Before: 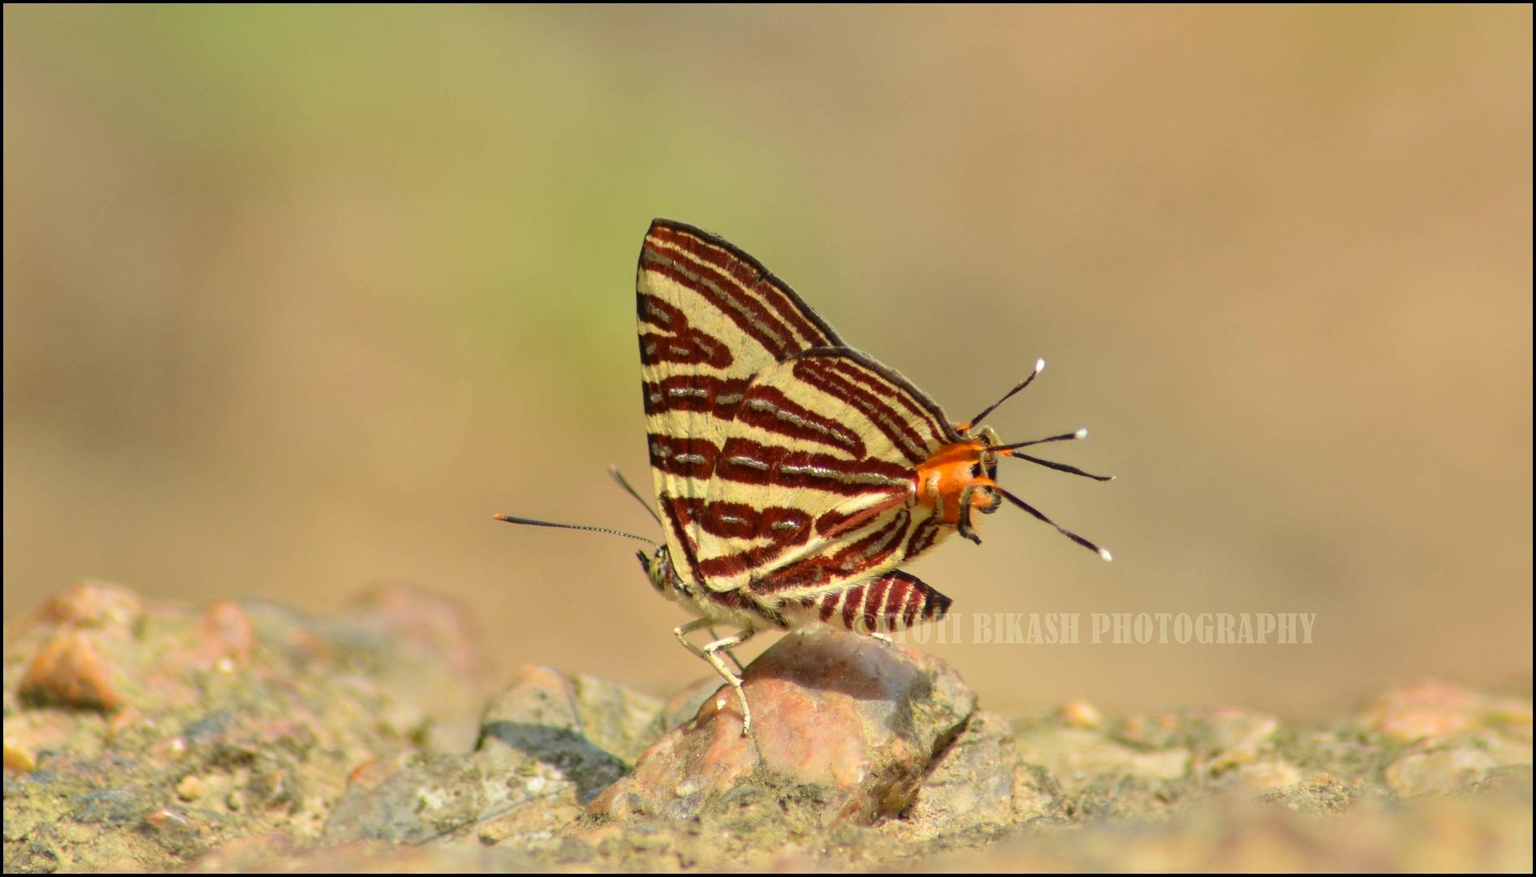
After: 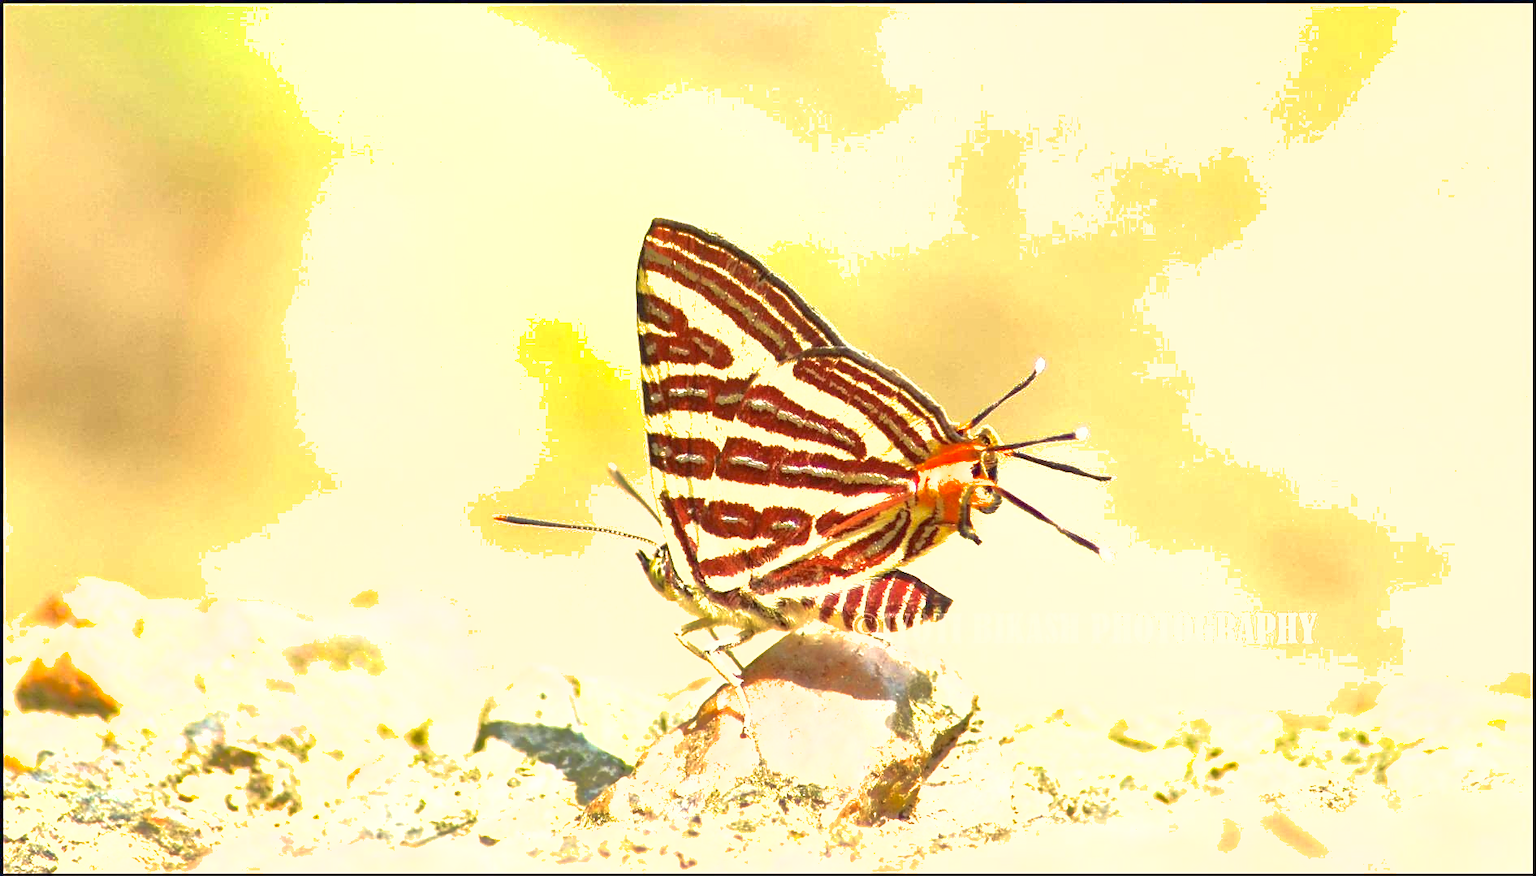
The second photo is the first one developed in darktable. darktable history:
shadows and highlights: on, module defaults
sharpen: on, module defaults
exposure: black level correction 0, exposure 1.5 EV, compensate exposure bias true, compensate highlight preservation false
